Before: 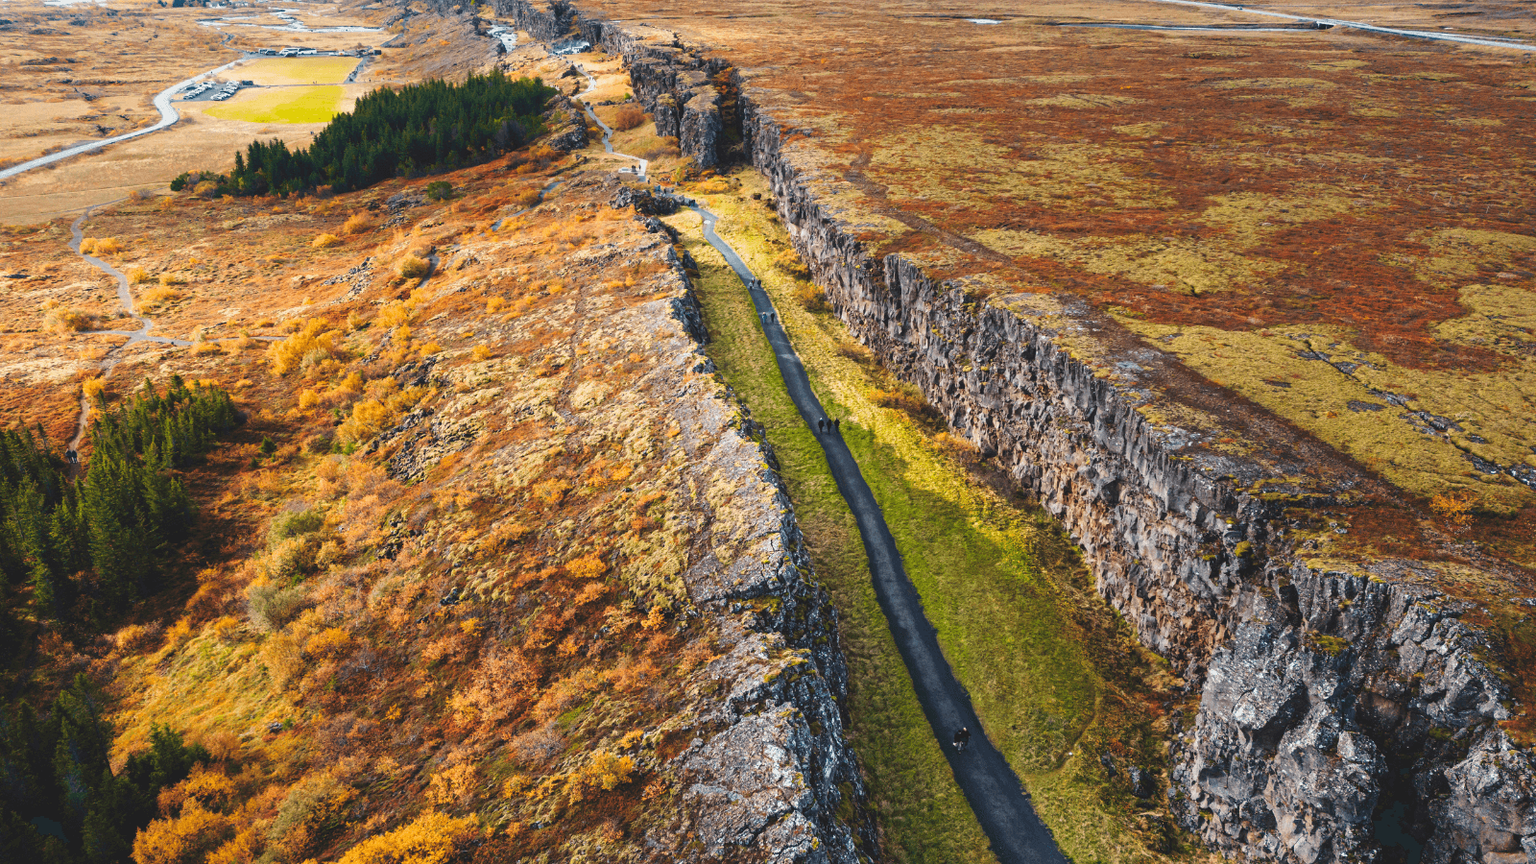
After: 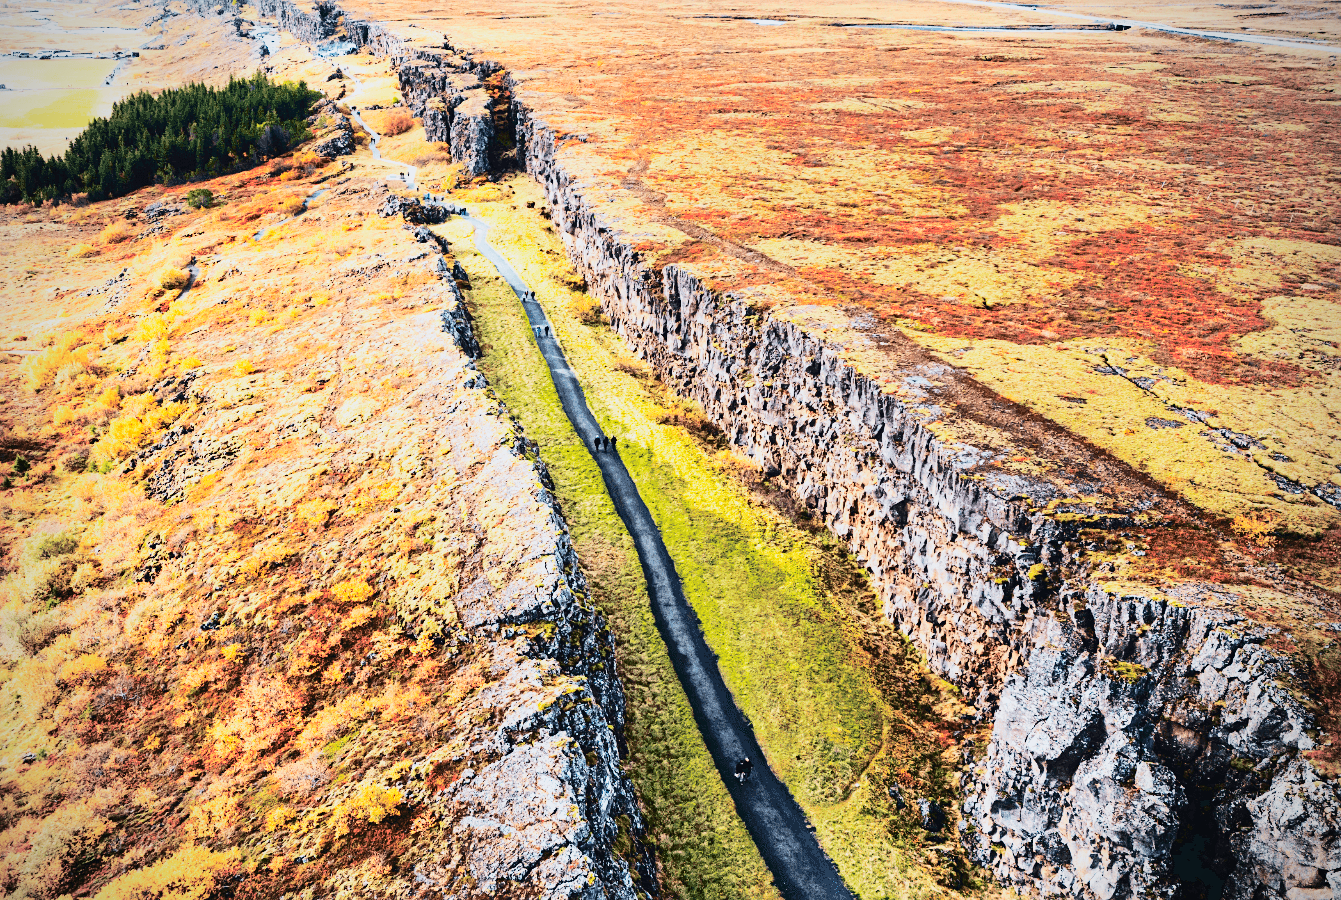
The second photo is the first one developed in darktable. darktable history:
tone curve: curves: ch0 [(0, 0) (0.049, 0.01) (0.154, 0.081) (0.491, 0.56) (0.739, 0.794) (0.992, 0.937)]; ch1 [(0, 0) (0.172, 0.123) (0.317, 0.272) (0.401, 0.422) (0.499, 0.497) (0.531, 0.54) (0.615, 0.603) (0.741, 0.783) (1, 1)]; ch2 [(0, 0) (0.411, 0.424) (0.462, 0.464) (0.502, 0.489) (0.544, 0.551) (0.686, 0.638) (1, 1)], color space Lab, independent channels, preserve colors none
vignetting: unbound false
crop: left 16.145%
base curve: curves: ch0 [(0, 0) (0.007, 0.004) (0.027, 0.03) (0.046, 0.07) (0.207, 0.54) (0.442, 0.872) (0.673, 0.972) (1, 1)], preserve colors none
sharpen: amount 0.2
